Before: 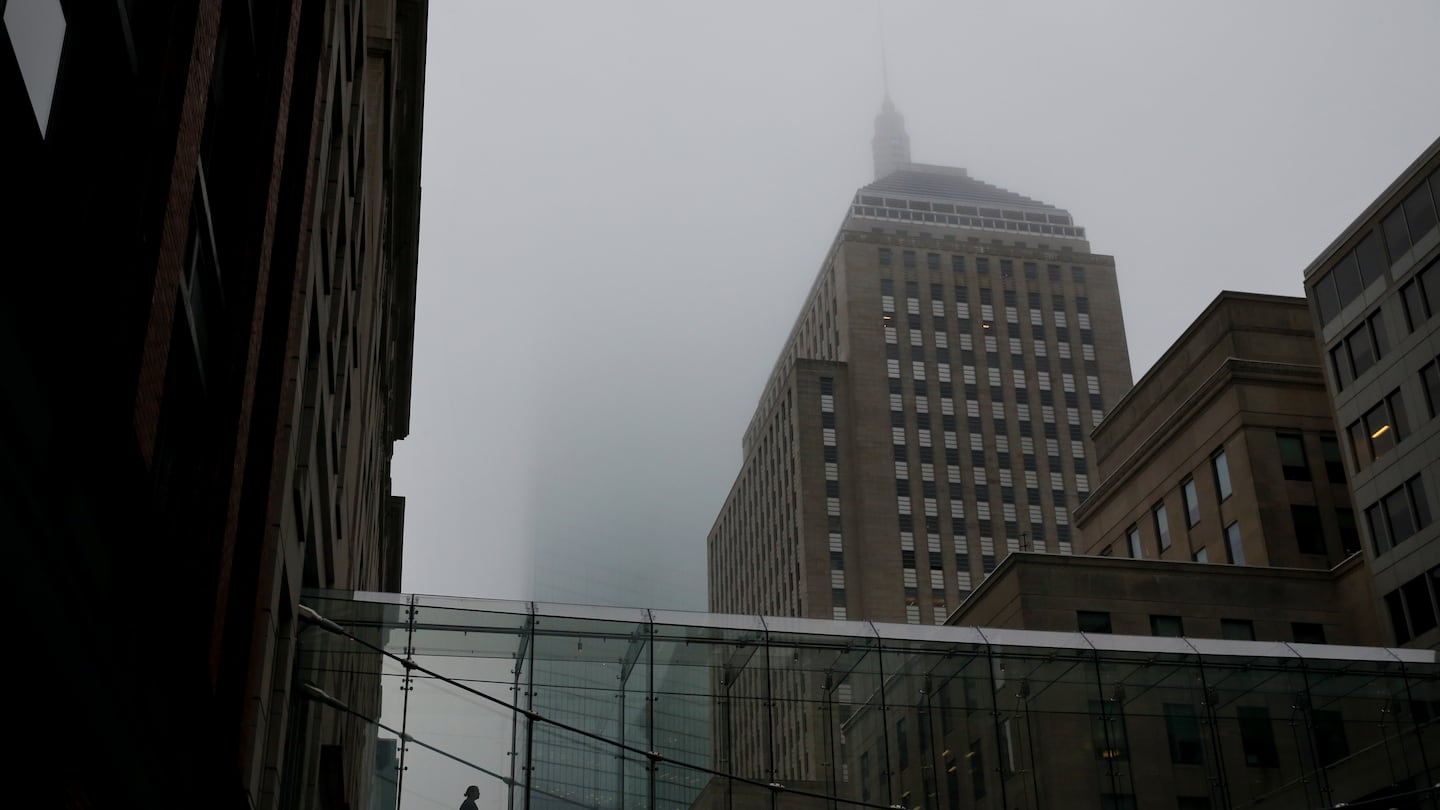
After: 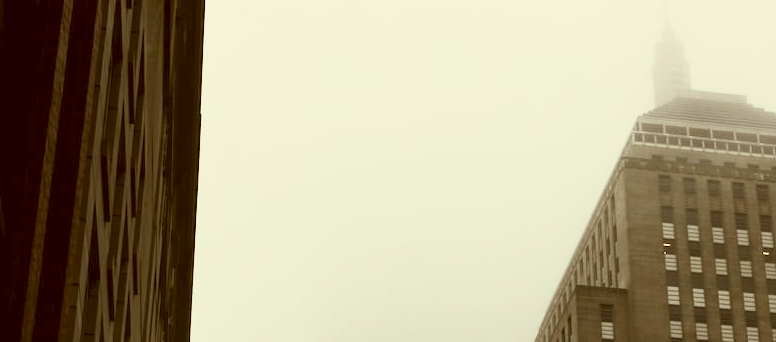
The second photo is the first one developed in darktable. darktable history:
contrast brightness saturation: contrast 0.43, brightness 0.56, saturation -0.19
color correction: highlights a* -5.3, highlights b* 9.8, shadows a* 9.8, shadows b* 24.26
white balance: red 1.045, blue 0.932
crop: left 15.306%, top 9.065%, right 30.789%, bottom 48.638%
